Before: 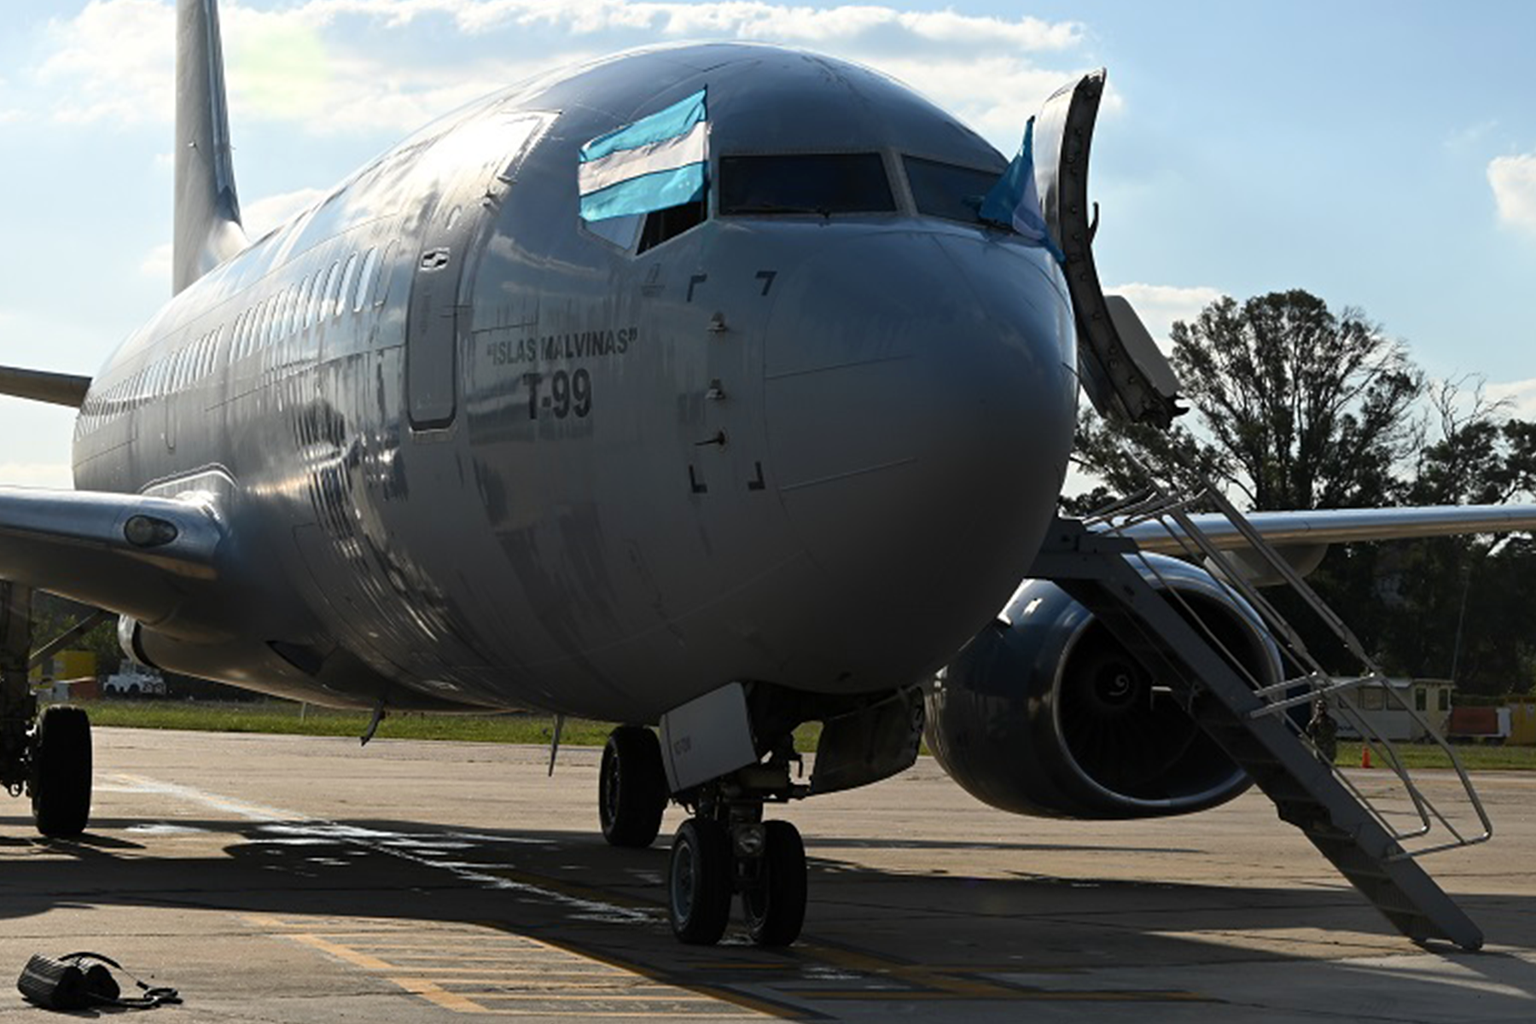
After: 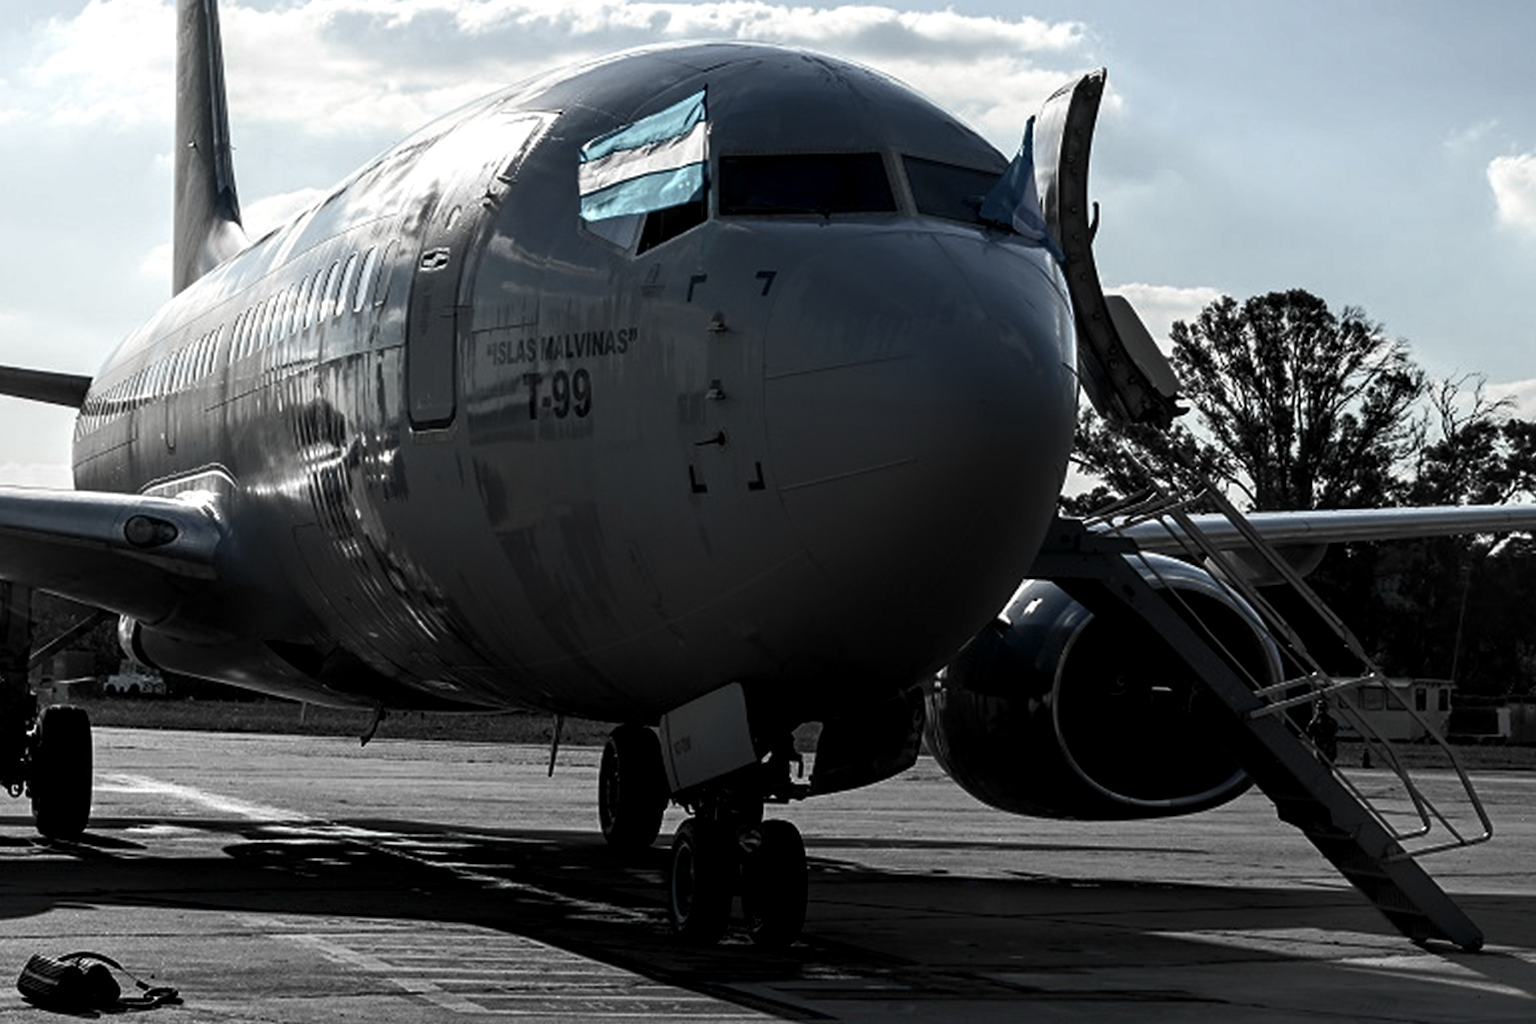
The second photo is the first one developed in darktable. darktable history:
color equalizer #1: saturation › red 0.231, saturation › orange 0.289, saturation › yellow 0.301, saturation › green 0.555, saturation › cyan 0.879, saturation › blue 0.867, saturation › lavender 0.763, saturation › magenta 0.254
color balance rgb: perceptual saturation grading › highlights -31.88%, perceptual saturation grading › mid-tones 5.8%, perceptual saturation grading › shadows 18.12%, perceptual brilliance grading › highlights 3.62%, perceptual brilliance grading › mid-tones -18.12%, perceptual brilliance grading › shadows -41.3%
color equalizer: saturation › red 0.231, saturation › orange 0.289, saturation › yellow 0.301, saturation › green 0.555, saturation › cyan 0.879, saturation › blue 0.867, saturation › lavender 0.763, saturation › magenta 0.254, brightness › red 0.578, brightness › orange 0.52, brightness › yellow 0.636, brightness › cyan 1.02, brightness › blue 1.02, brightness › magenta 0.694
local contrast: highlights 25%, detail 150%
